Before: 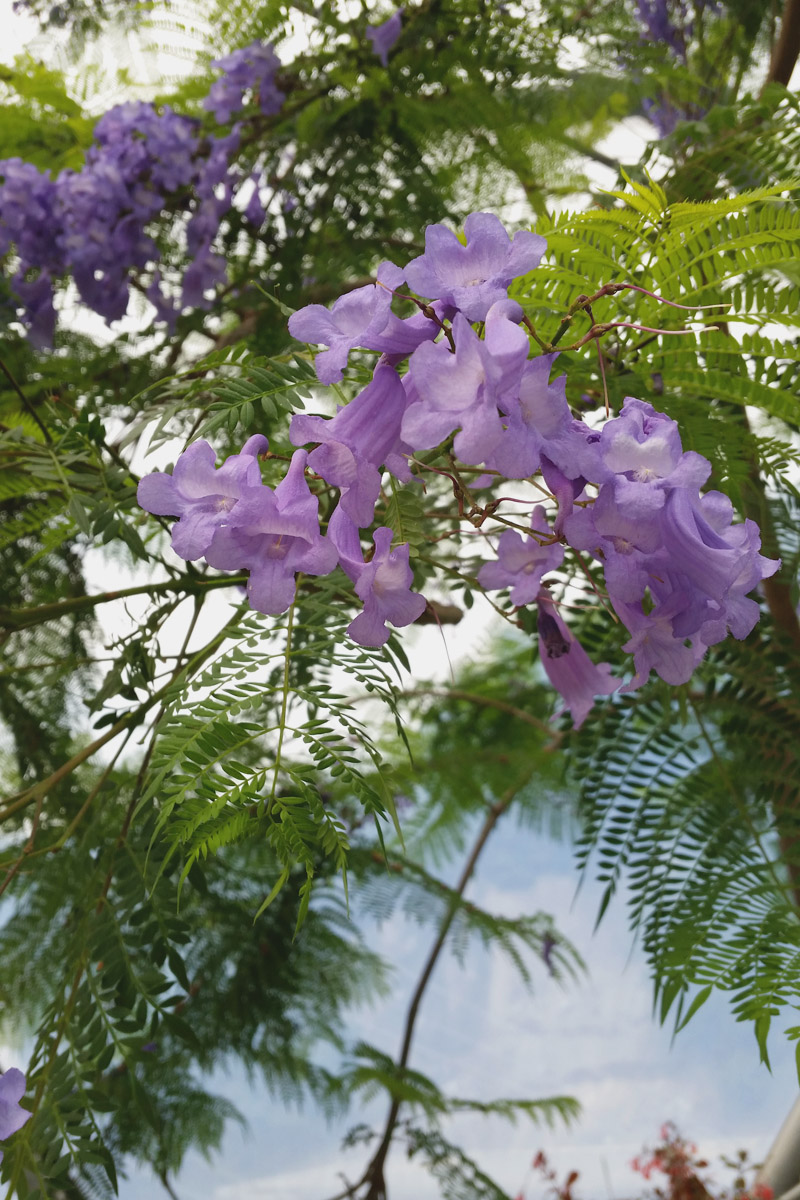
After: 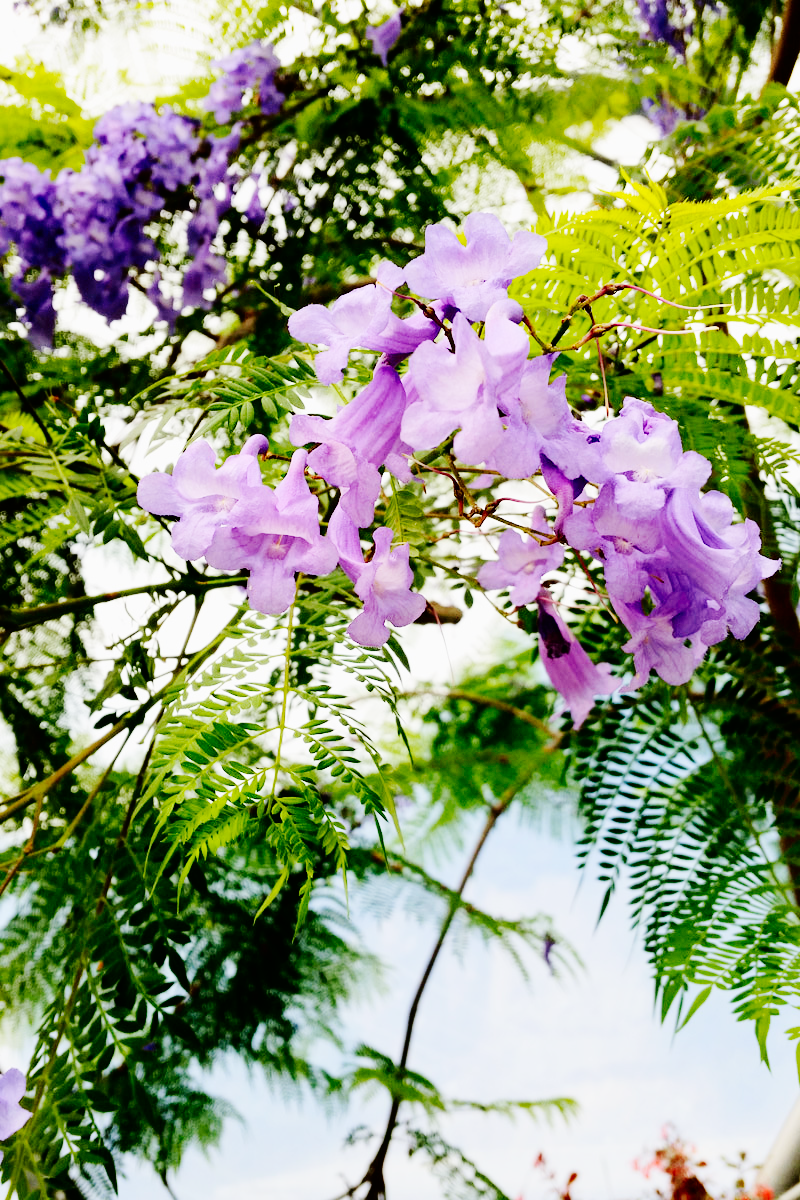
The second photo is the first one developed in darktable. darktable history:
tone curve: curves: ch0 [(0, 0) (0.004, 0.001) (0.133, 0.112) (0.325, 0.362) (0.832, 0.893) (1, 1)], color space Lab, independent channels, preserve colors none
base curve: curves: ch0 [(0, 0) (0.036, 0.01) (0.123, 0.254) (0.258, 0.504) (0.507, 0.748) (1, 1)], preserve colors none
tone equalizer: edges refinement/feathering 500, mask exposure compensation -1.57 EV, preserve details no
